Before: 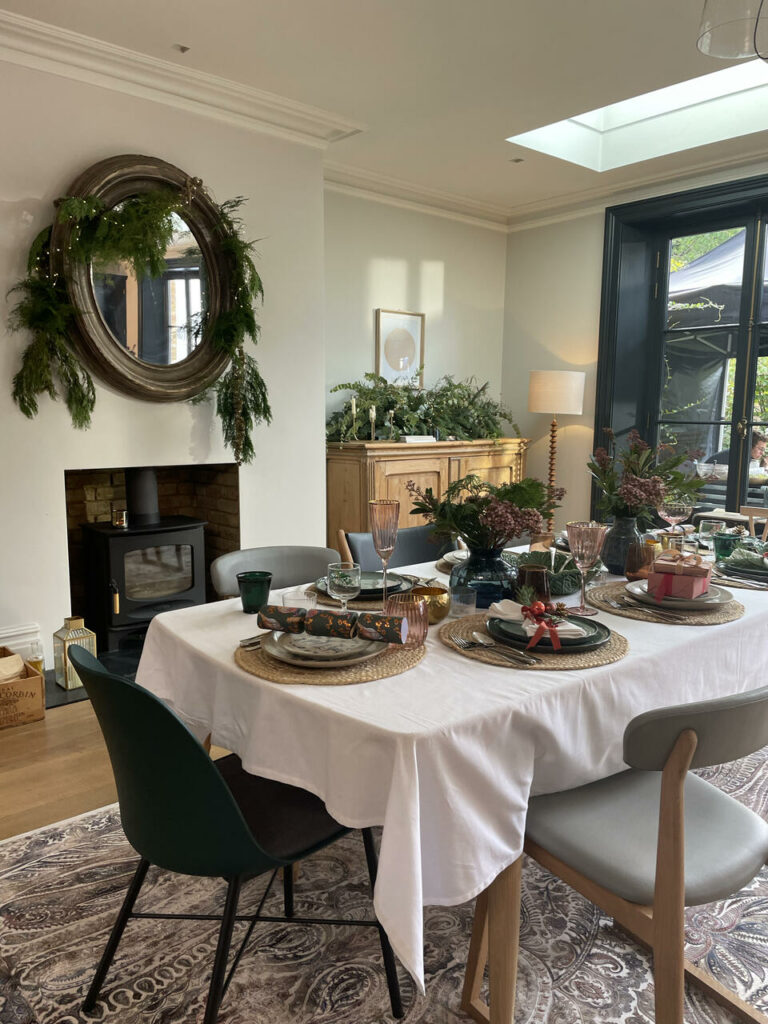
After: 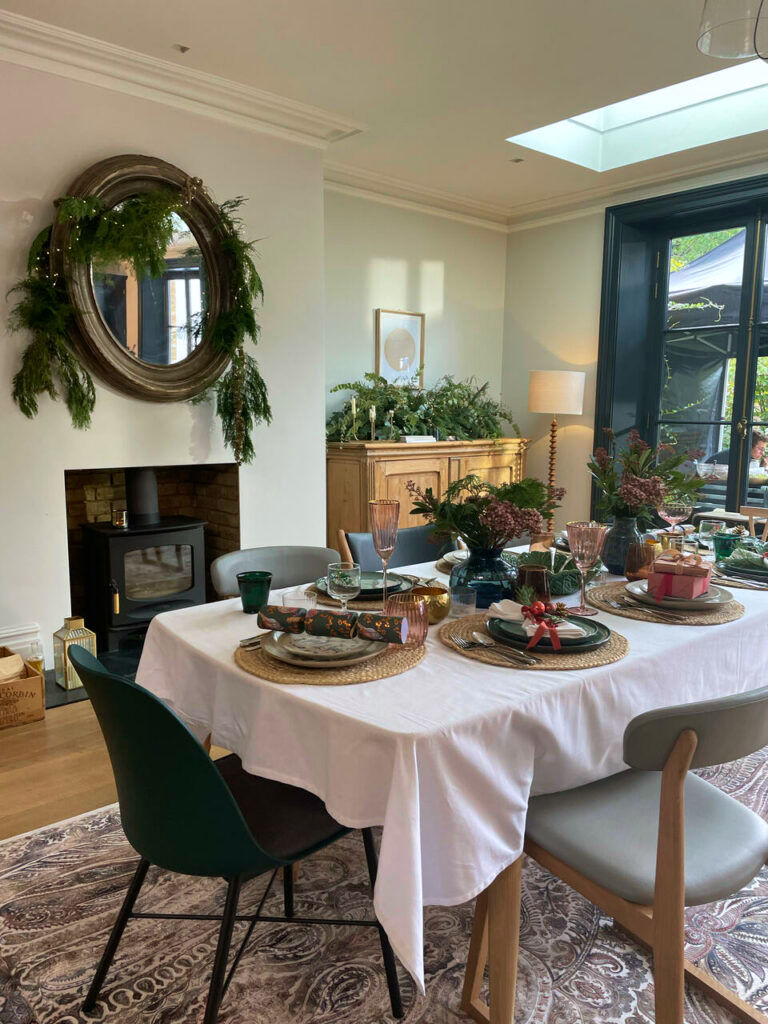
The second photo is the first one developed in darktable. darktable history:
velvia: on, module defaults
white balance: red 0.983, blue 1.036
